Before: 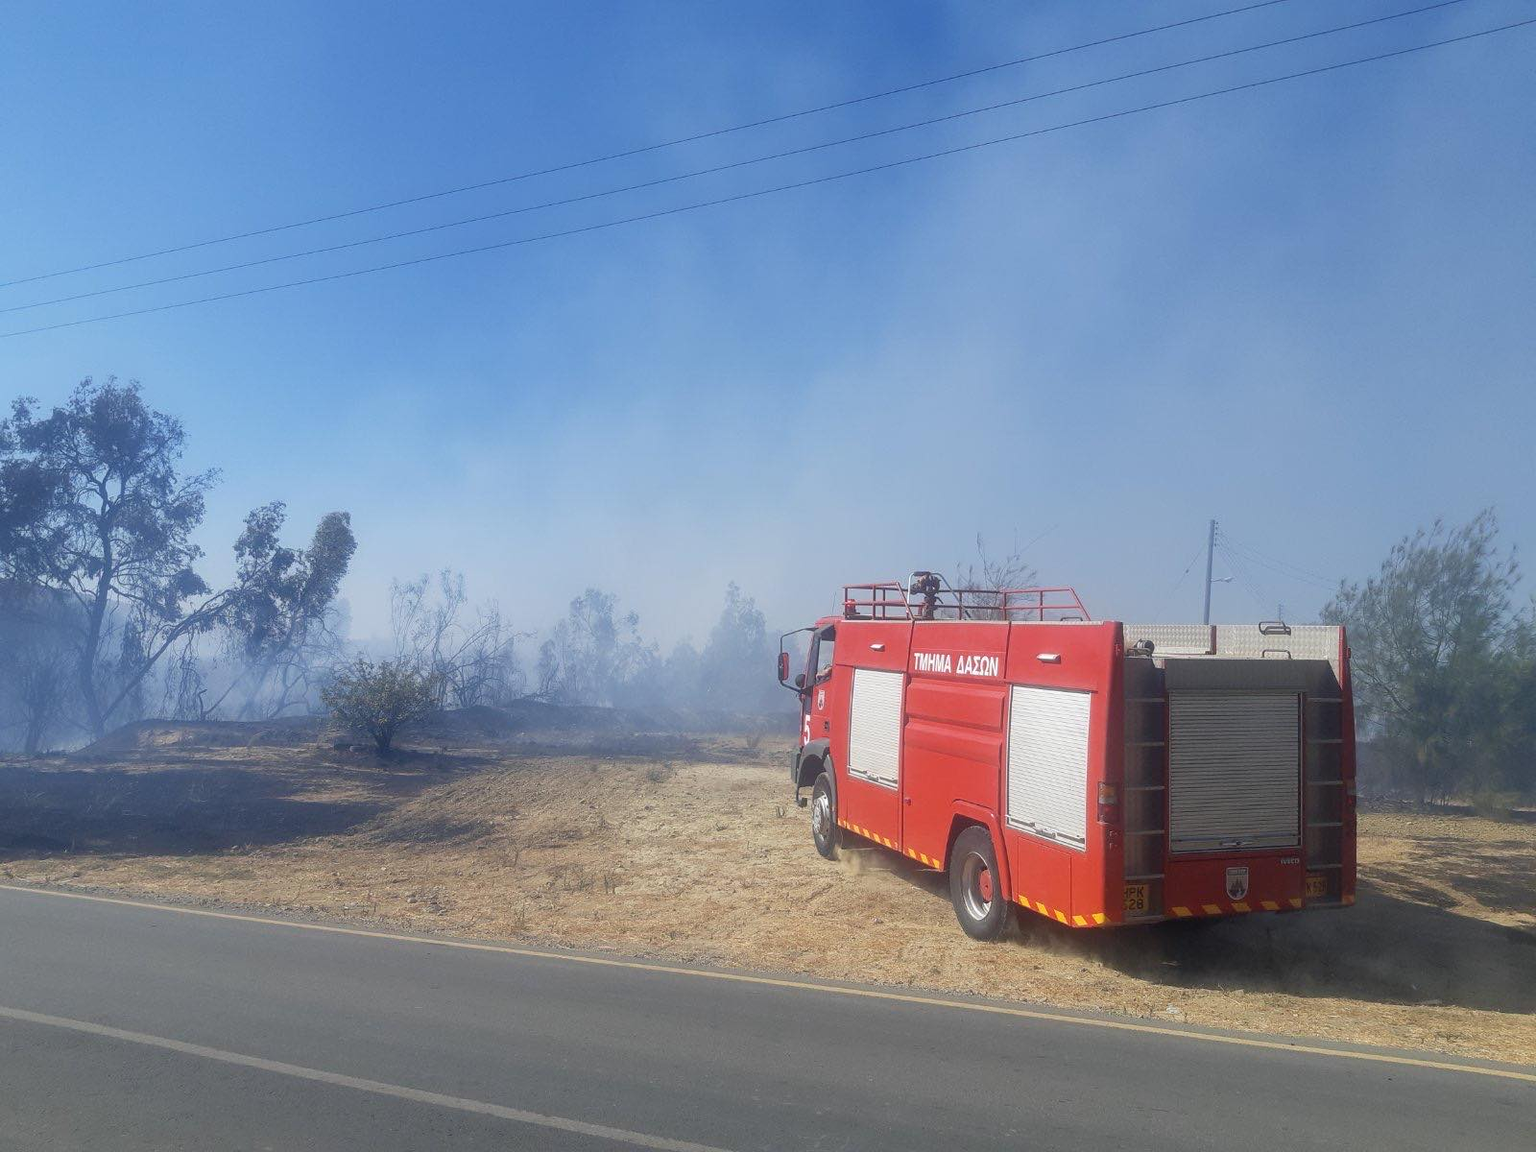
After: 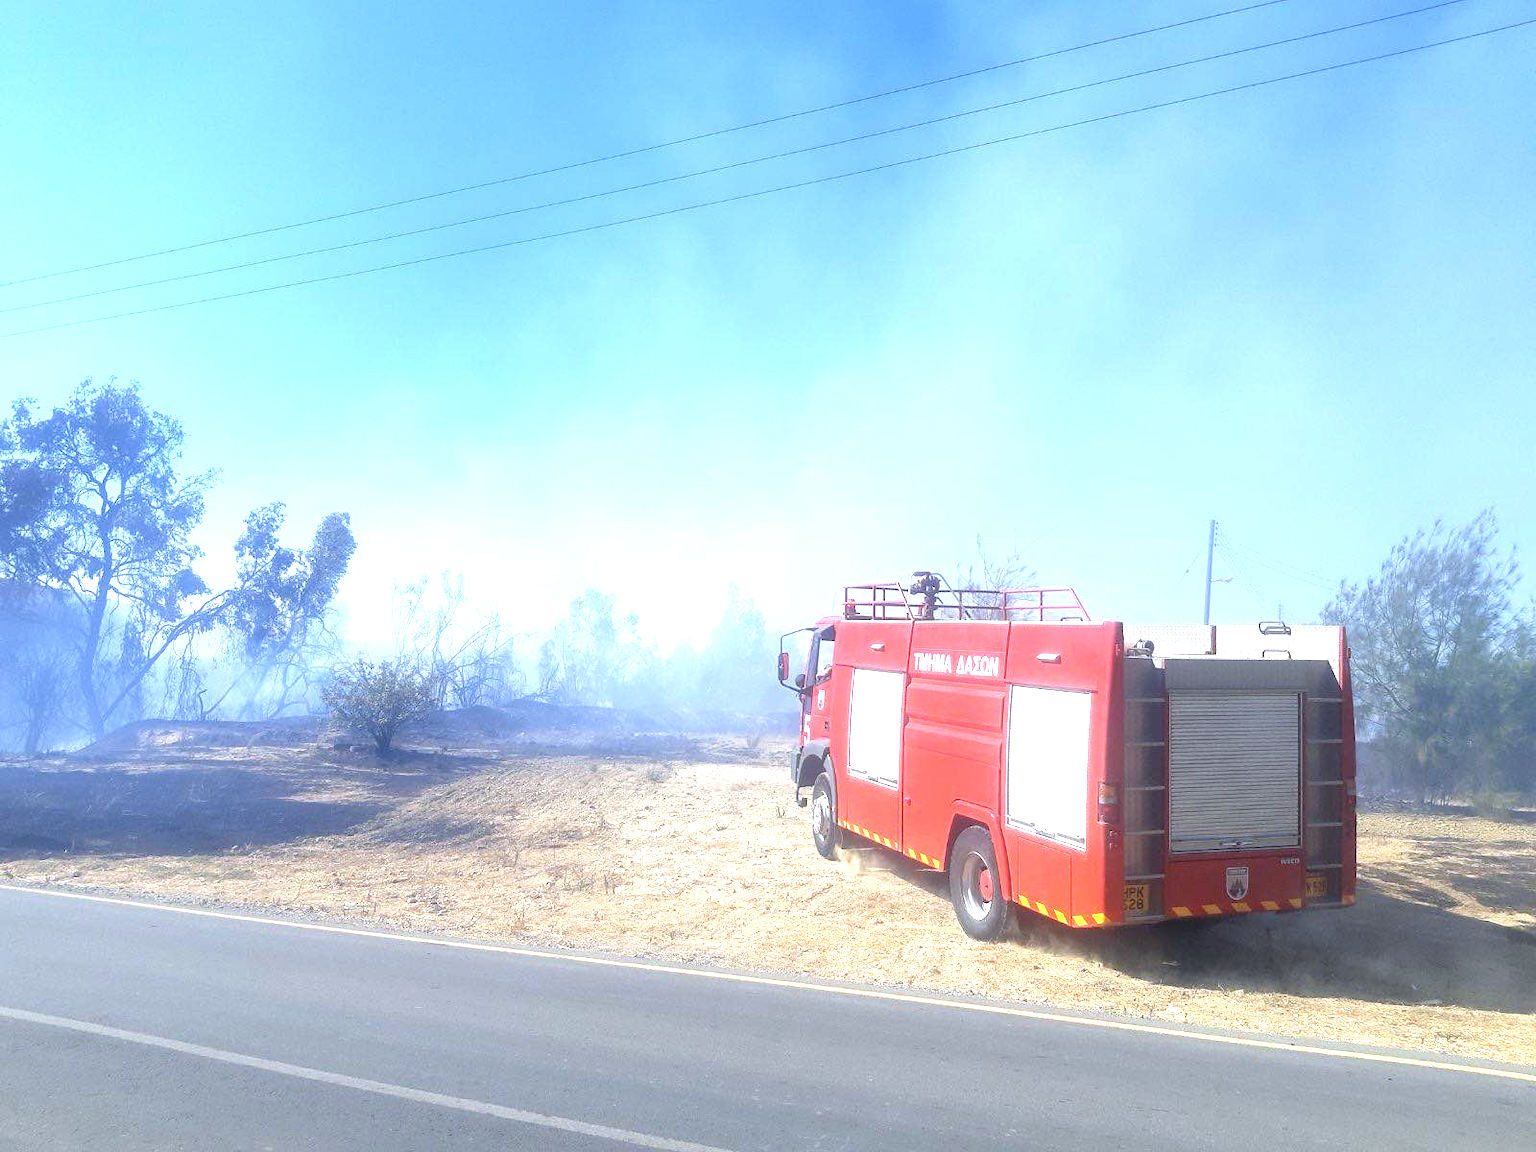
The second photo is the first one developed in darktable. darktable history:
exposure: black level correction 0, exposure 1.45 EV, compensate exposure bias true, compensate highlight preservation false
white balance: red 0.954, blue 1.079
